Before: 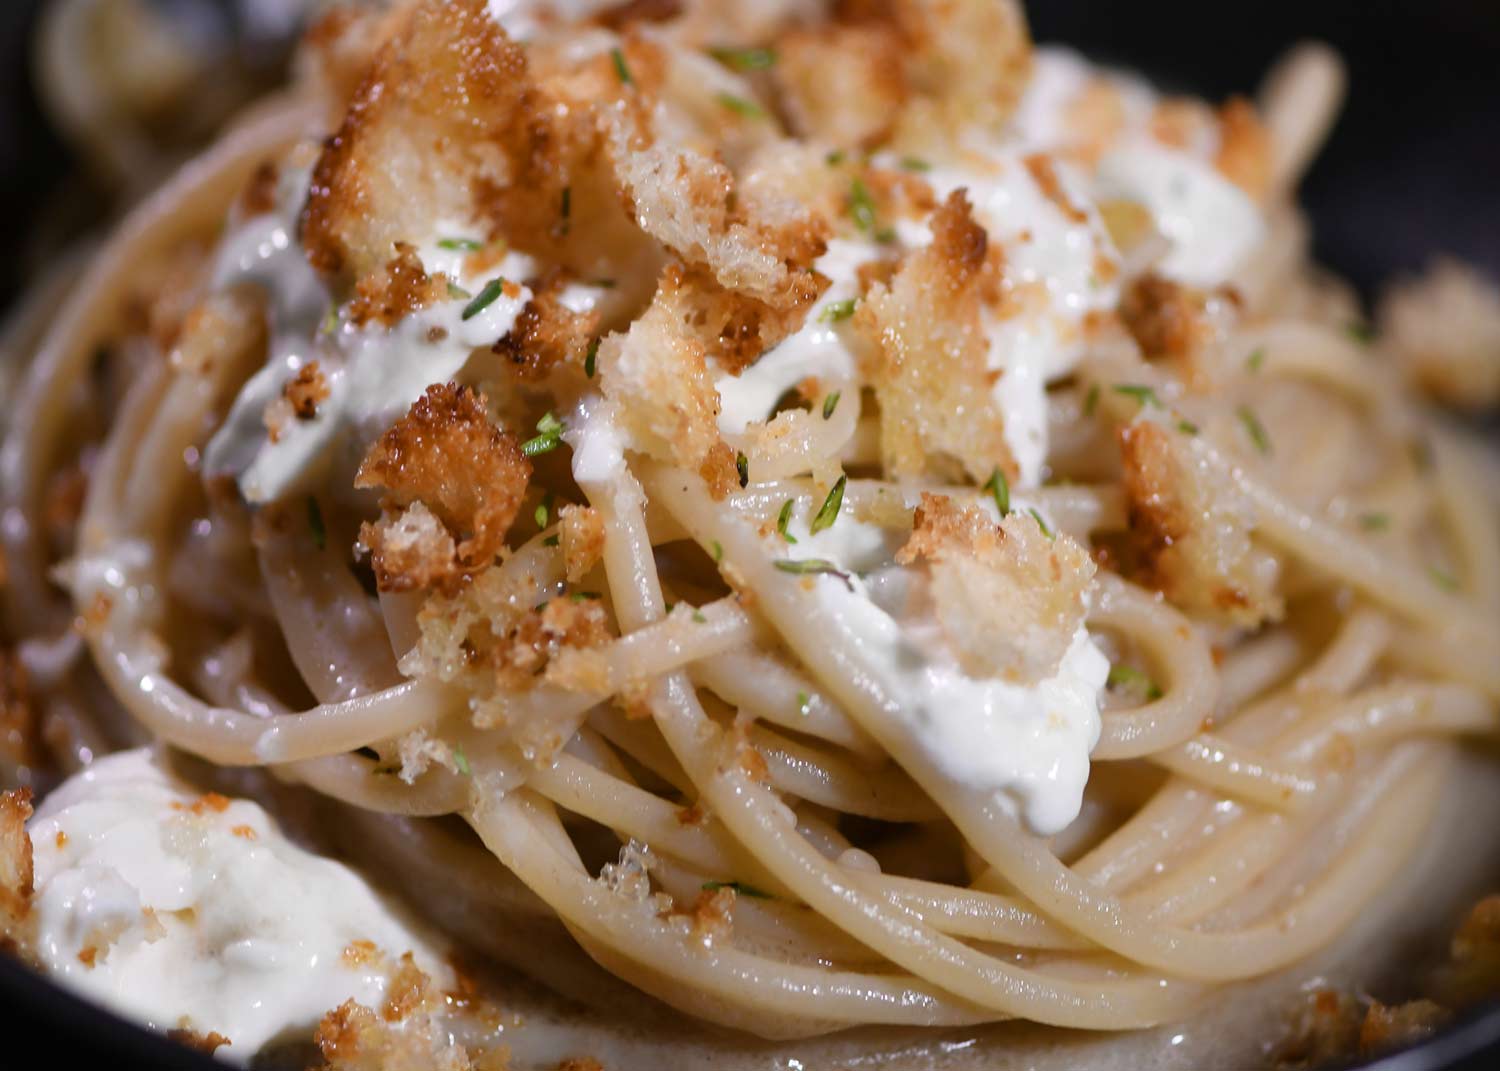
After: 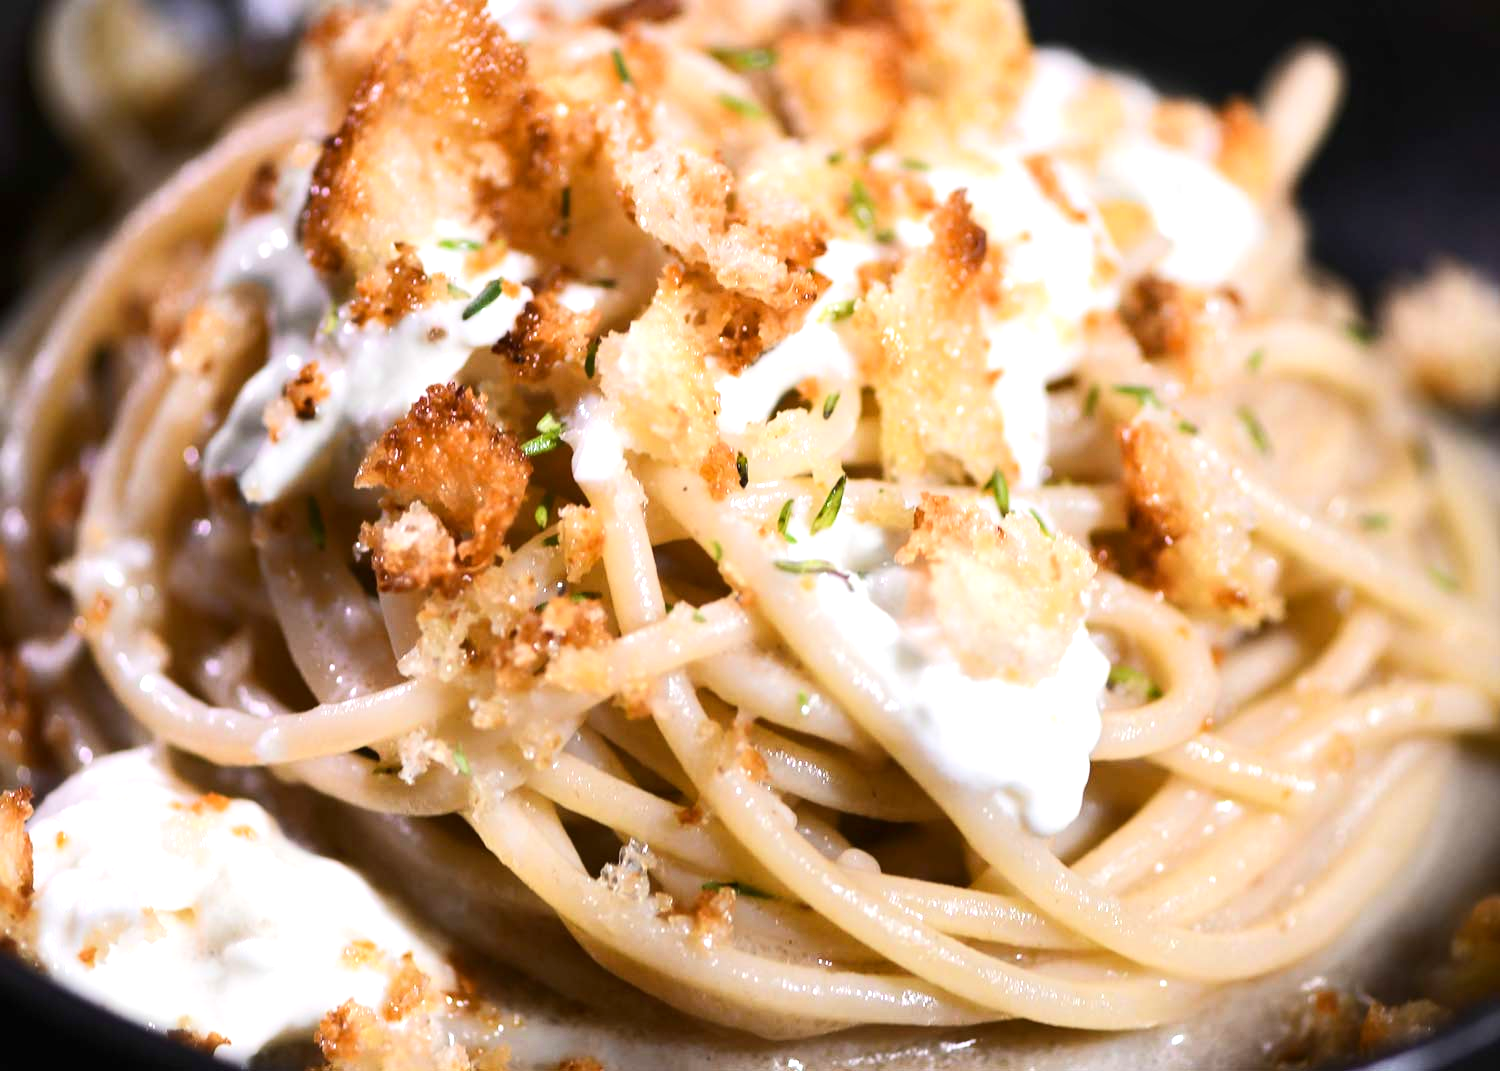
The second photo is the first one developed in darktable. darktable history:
contrast brightness saturation: contrast 0.027, brightness -0.039
tone equalizer: -8 EV 0.012 EV, -7 EV -0.041 EV, -6 EV 0.049 EV, -5 EV 0.044 EV, -4 EV 0.269 EV, -3 EV 0.664 EV, -2 EV 0.59 EV, -1 EV 0.188 EV, +0 EV 0.03 EV, edges refinement/feathering 500, mask exposure compensation -1.57 EV, preserve details guided filter
exposure: black level correction 0, exposure 0.593 EV, compensate highlight preservation false
